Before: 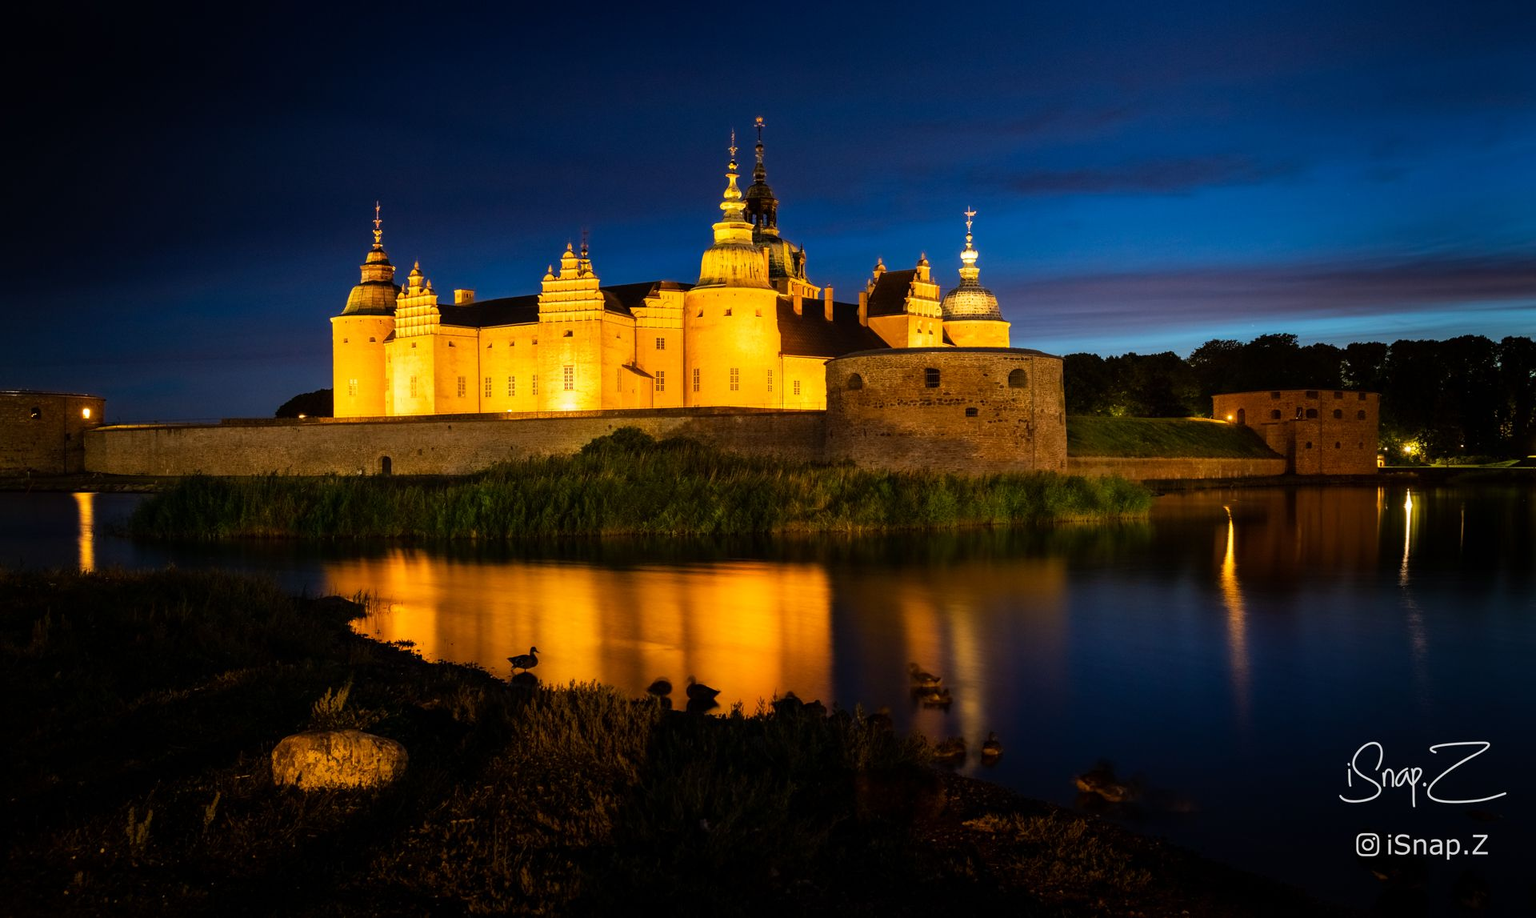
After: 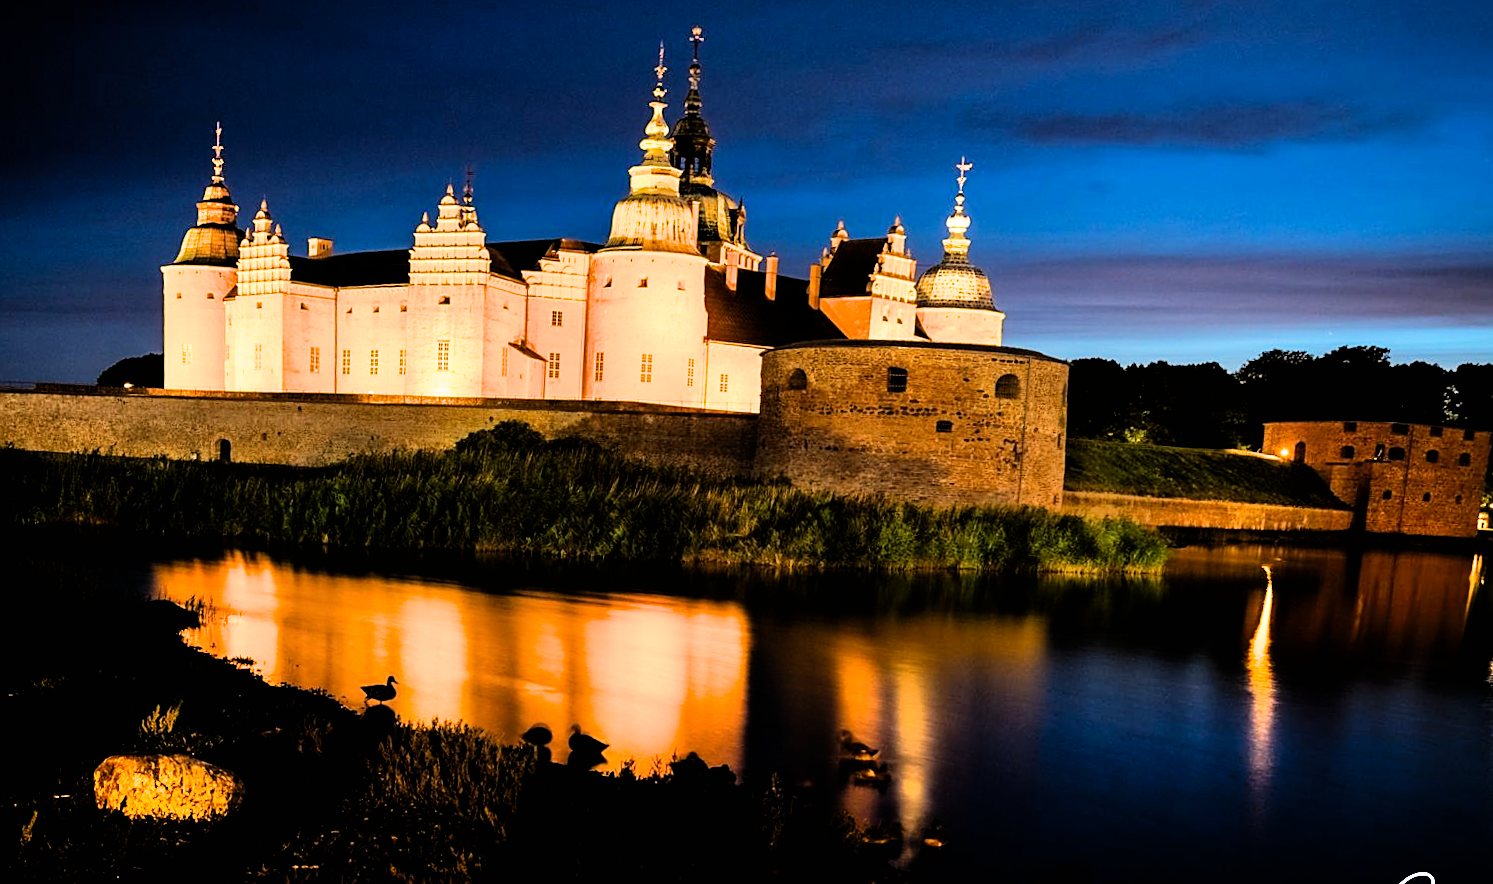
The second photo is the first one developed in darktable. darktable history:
rotate and perspective: rotation 0.062°, lens shift (vertical) 0.115, lens shift (horizontal) -0.133, crop left 0.047, crop right 0.94, crop top 0.061, crop bottom 0.94
exposure: exposure 0.6 EV, compensate highlight preservation false
crop and rotate: angle -3.27°, left 5.211%, top 5.211%, right 4.607%, bottom 4.607%
contrast brightness saturation: contrast 0.04, saturation 0.07
shadows and highlights: radius 133.83, soften with gaussian
filmic rgb: black relative exposure -5 EV, white relative exposure 3.2 EV, hardness 3.42, contrast 1.2, highlights saturation mix -30%
sharpen: on, module defaults
